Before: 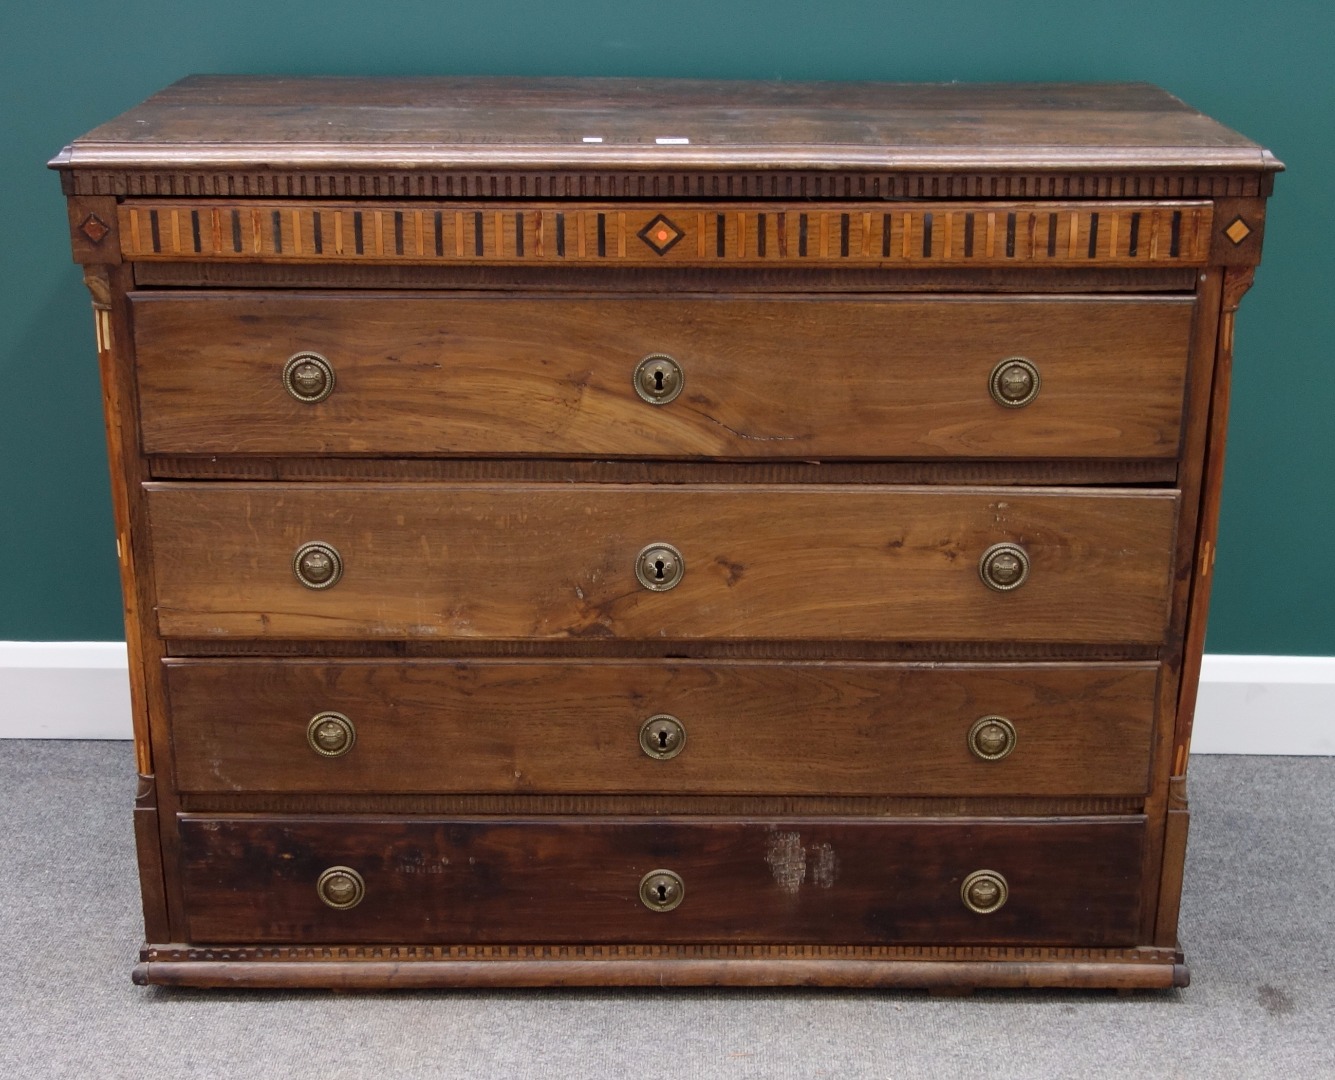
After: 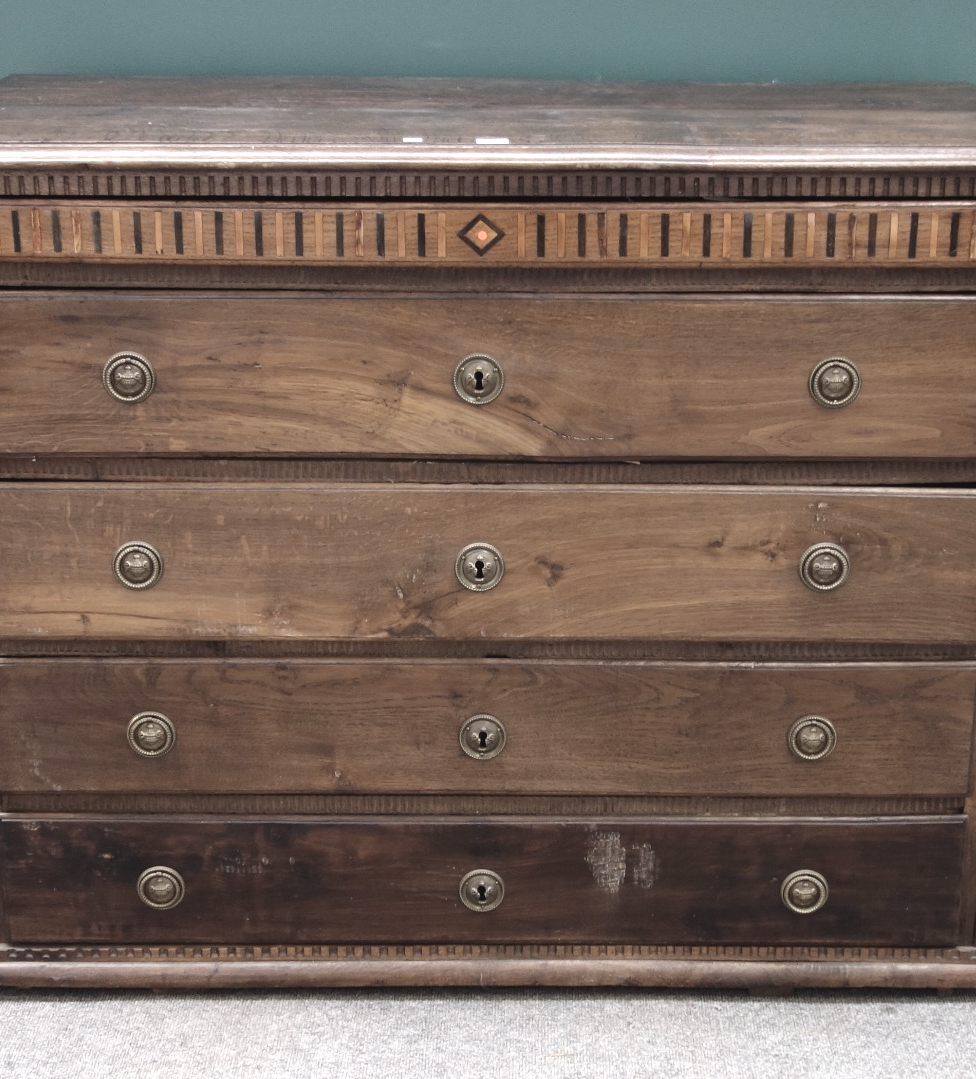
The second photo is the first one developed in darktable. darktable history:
exposure: black level correction -0.002, exposure 0.707 EV, compensate exposure bias true, compensate highlight preservation false
crop: left 13.537%, right 13.339%
color correction: highlights b* 0.068, saturation 0.498
